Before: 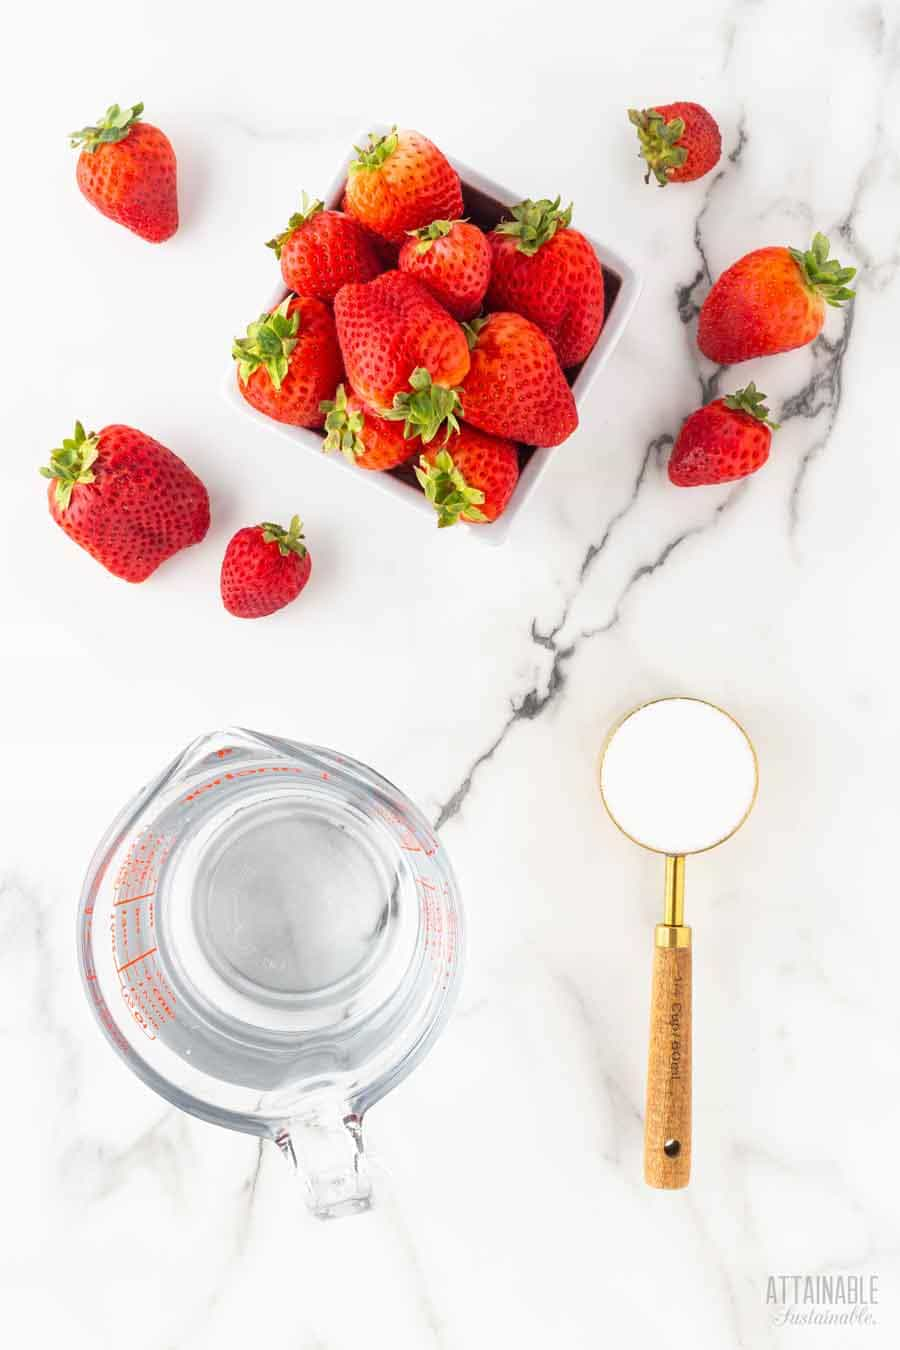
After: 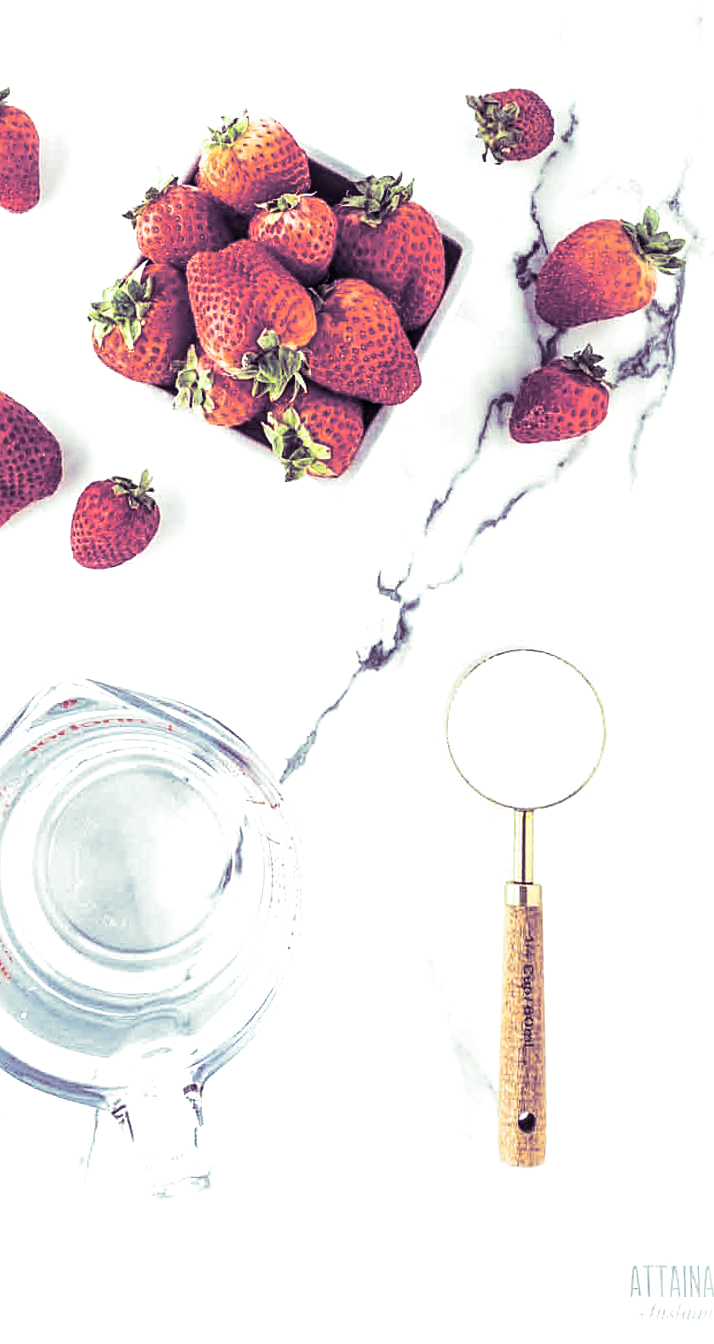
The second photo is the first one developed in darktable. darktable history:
rotate and perspective: rotation 0.215°, lens shift (vertical) -0.139, crop left 0.069, crop right 0.939, crop top 0.002, crop bottom 0.996
contrast brightness saturation: contrast 0.16, saturation 0.32
split-toning: shadows › hue 266.4°, shadows › saturation 0.4, highlights › hue 61.2°, highlights › saturation 0.3, compress 0%
local contrast: on, module defaults
crop and rotate: left 14.584%
sharpen: on, module defaults
color balance rgb: shadows lift › luminance -20%, power › hue 72.24°, highlights gain › luminance 15%, global offset › hue 171.6°, perceptual saturation grading › highlights -15%, perceptual saturation grading › shadows 25%, global vibrance 35%, contrast 10%
color correction: highlights a* -12.64, highlights b* -18.1, saturation 0.7
